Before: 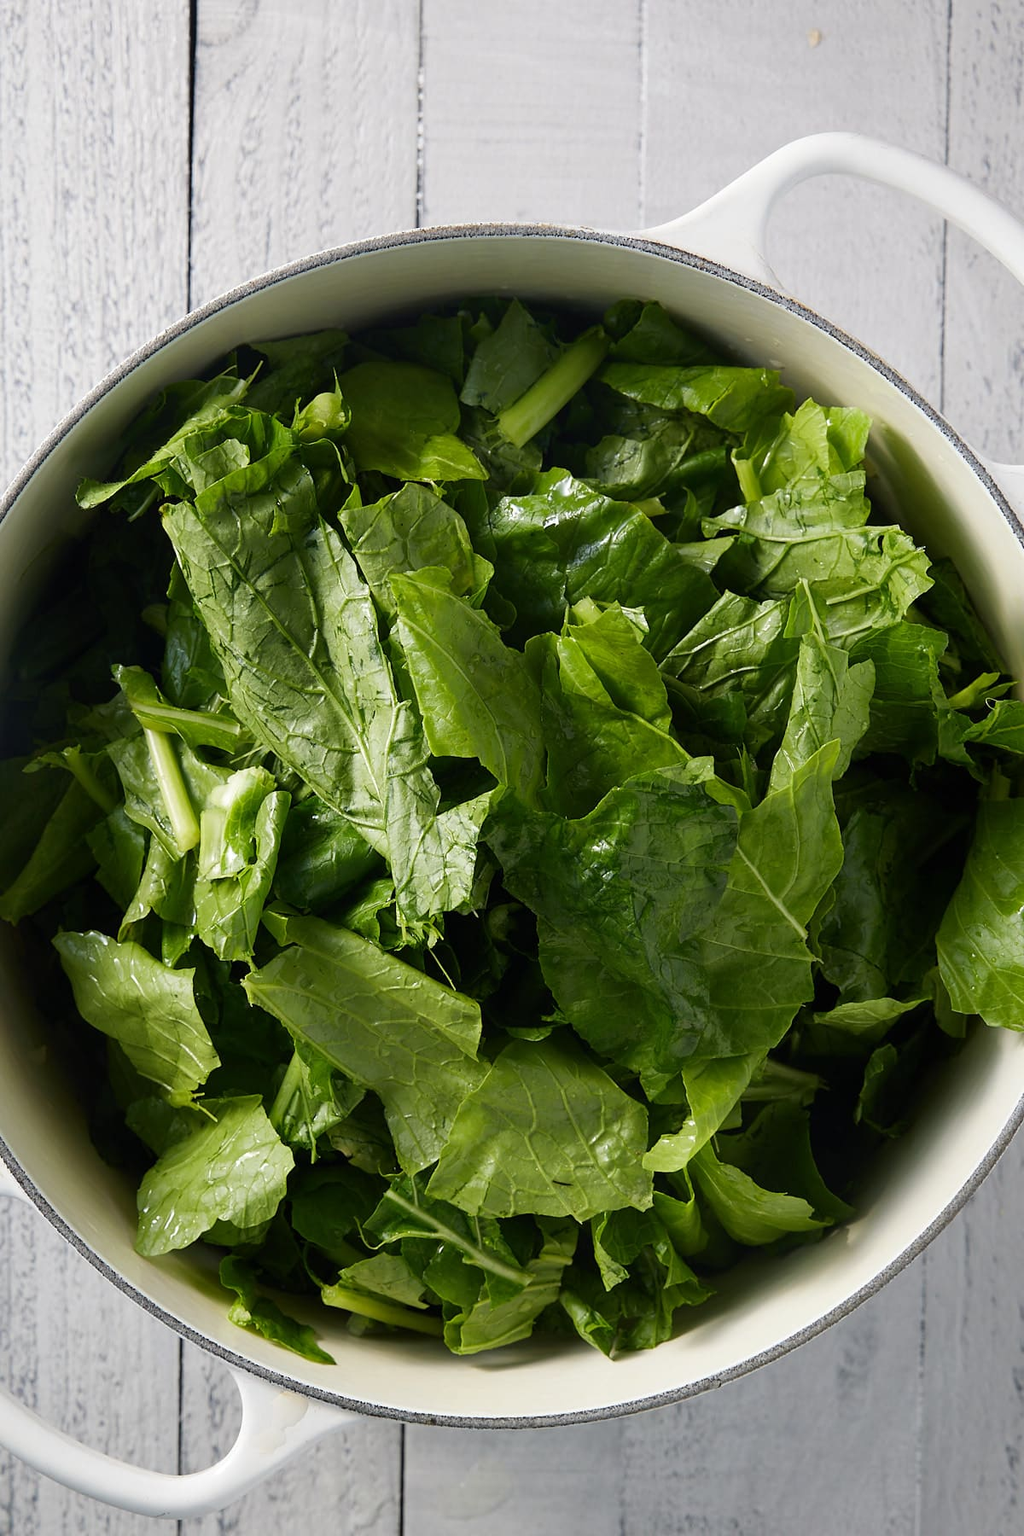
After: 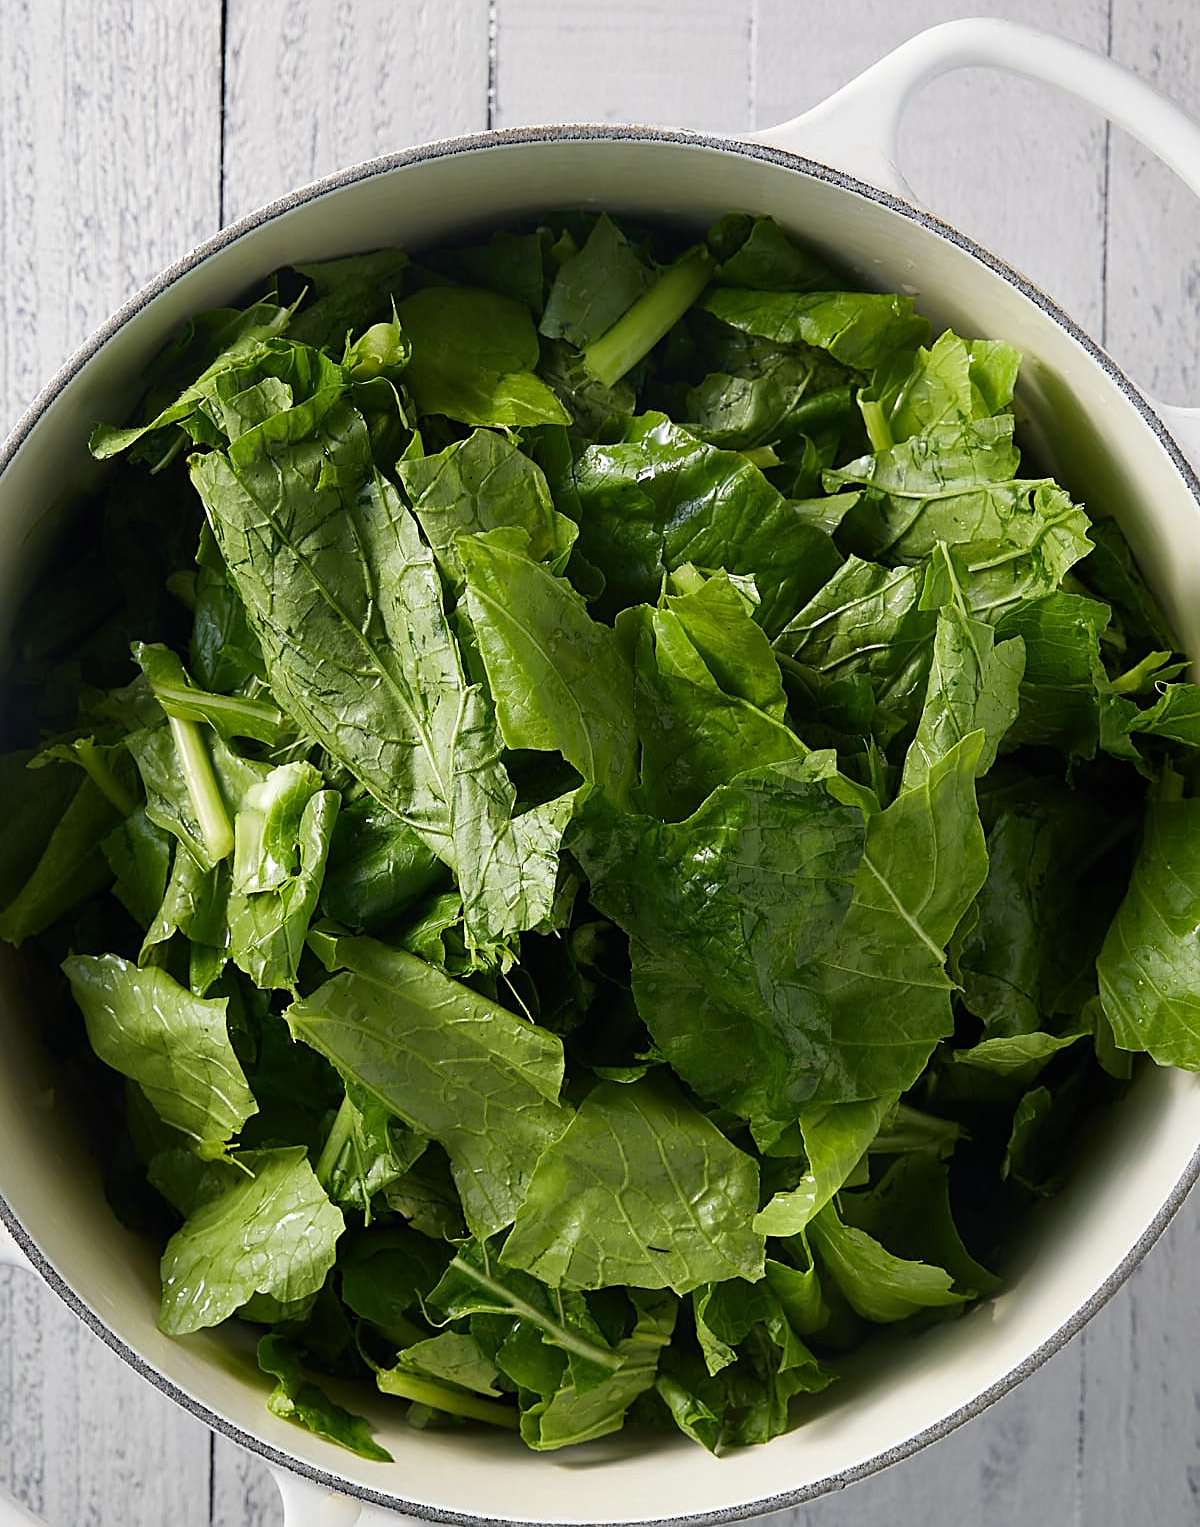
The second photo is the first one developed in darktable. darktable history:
crop: top 7.614%, bottom 7.51%
sharpen: on, module defaults
